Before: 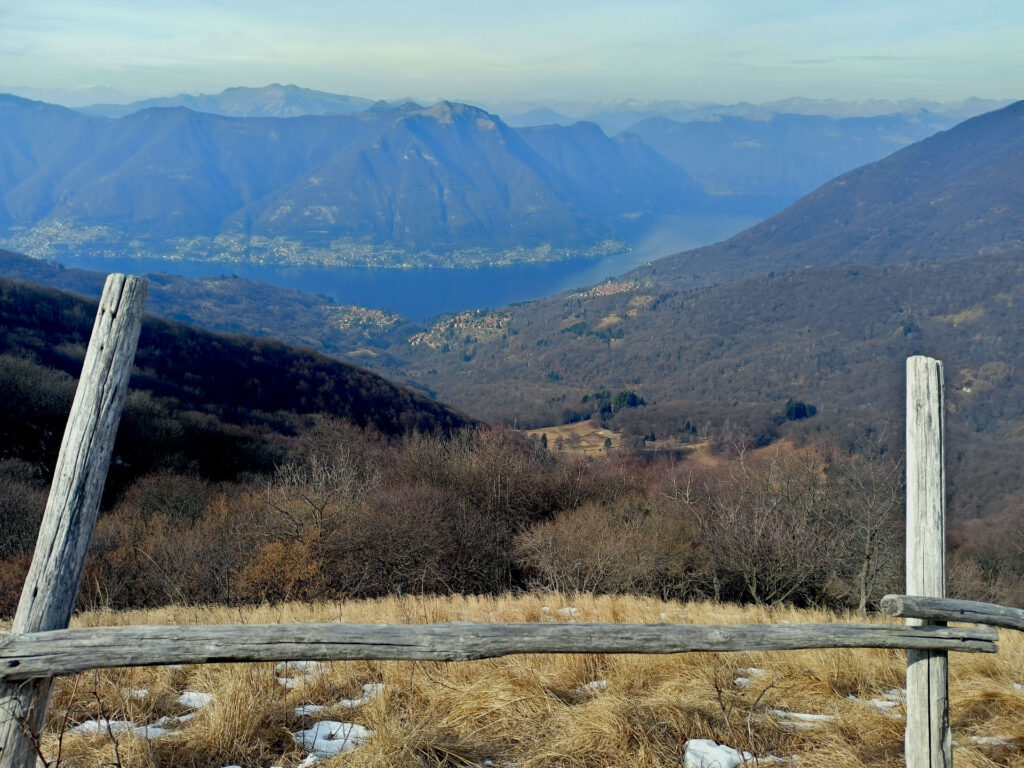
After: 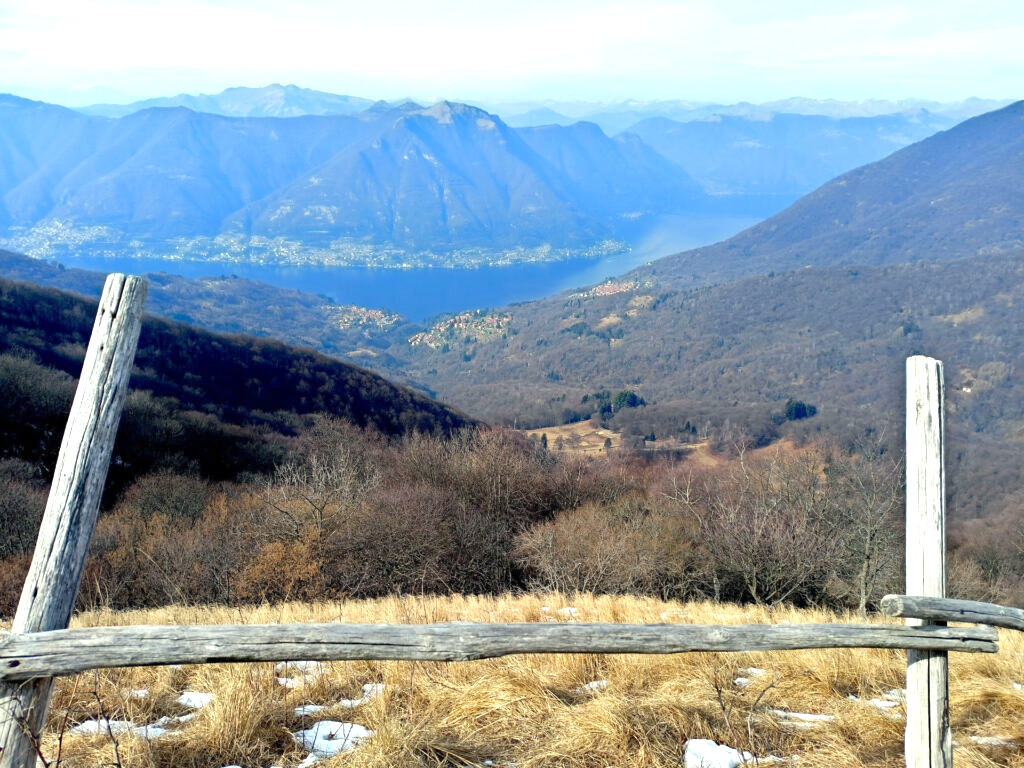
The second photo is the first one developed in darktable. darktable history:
tone equalizer: edges refinement/feathering 500, mask exposure compensation -1.57 EV, preserve details no
exposure: exposure 1 EV, compensate exposure bias true, compensate highlight preservation false
